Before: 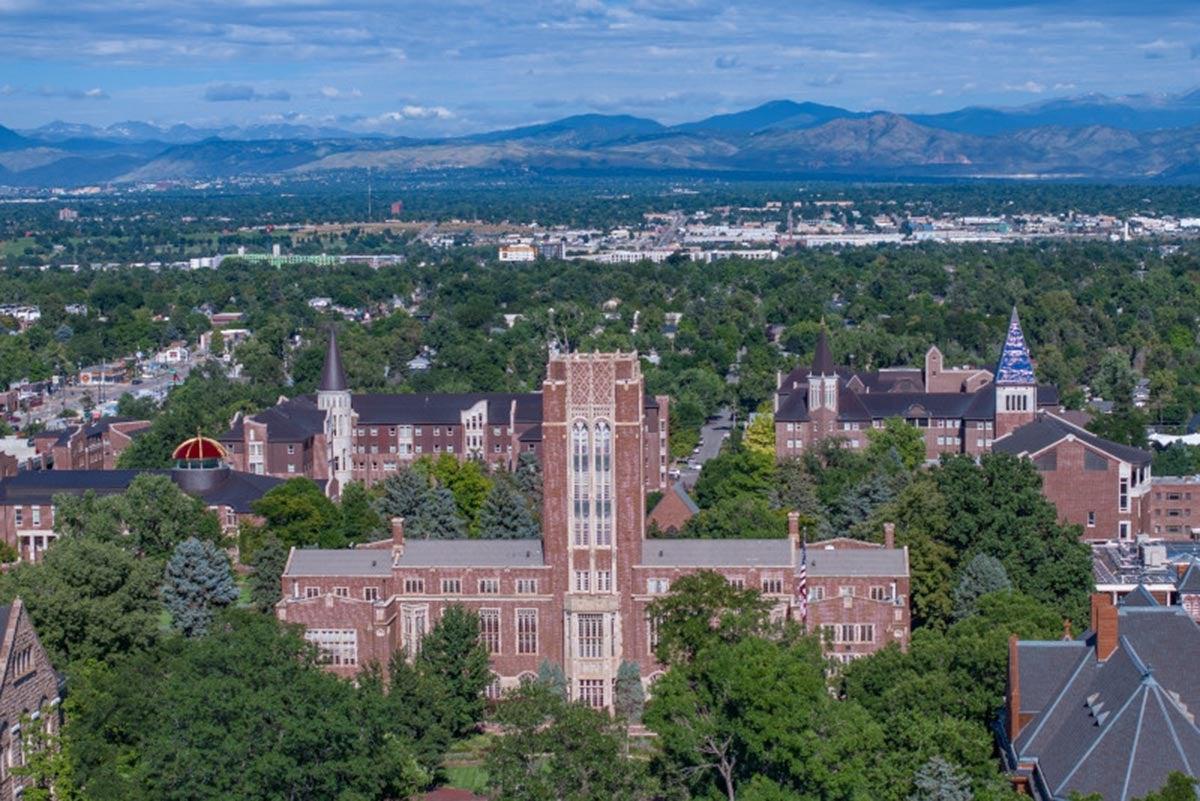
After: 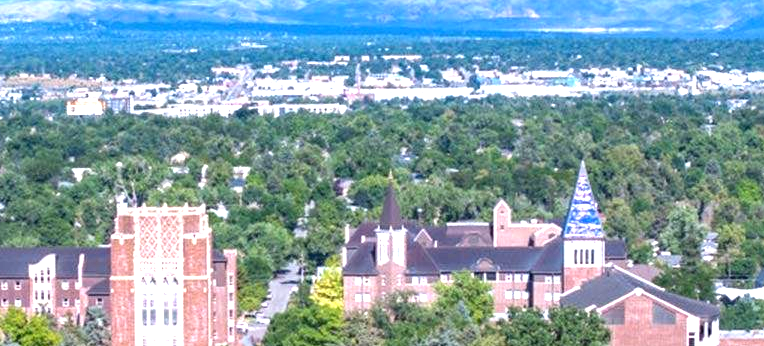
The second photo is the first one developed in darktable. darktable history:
crop: left 36.005%, top 18.293%, right 0.31%, bottom 38.444%
exposure: black level correction 0, exposure 1.675 EV, compensate exposure bias true, compensate highlight preservation false
tone equalizer: on, module defaults
